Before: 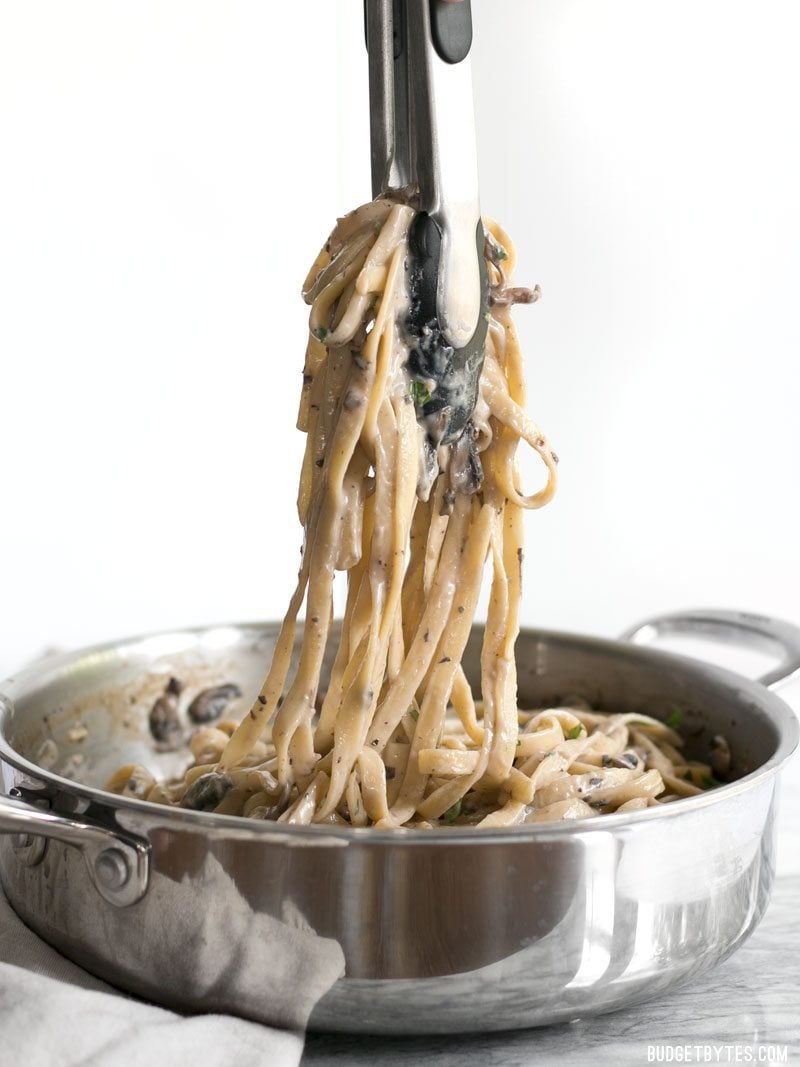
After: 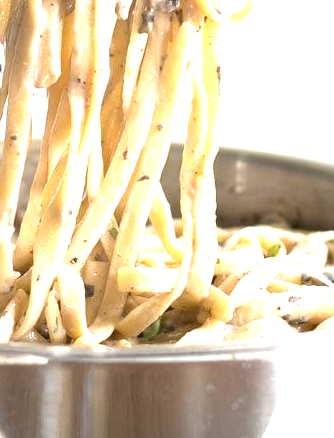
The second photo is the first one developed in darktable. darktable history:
exposure: black level correction 0, exposure 1.458 EV, compensate exposure bias true, compensate highlight preservation false
crop: left 37.659%, top 45.206%, right 20.542%, bottom 13.7%
